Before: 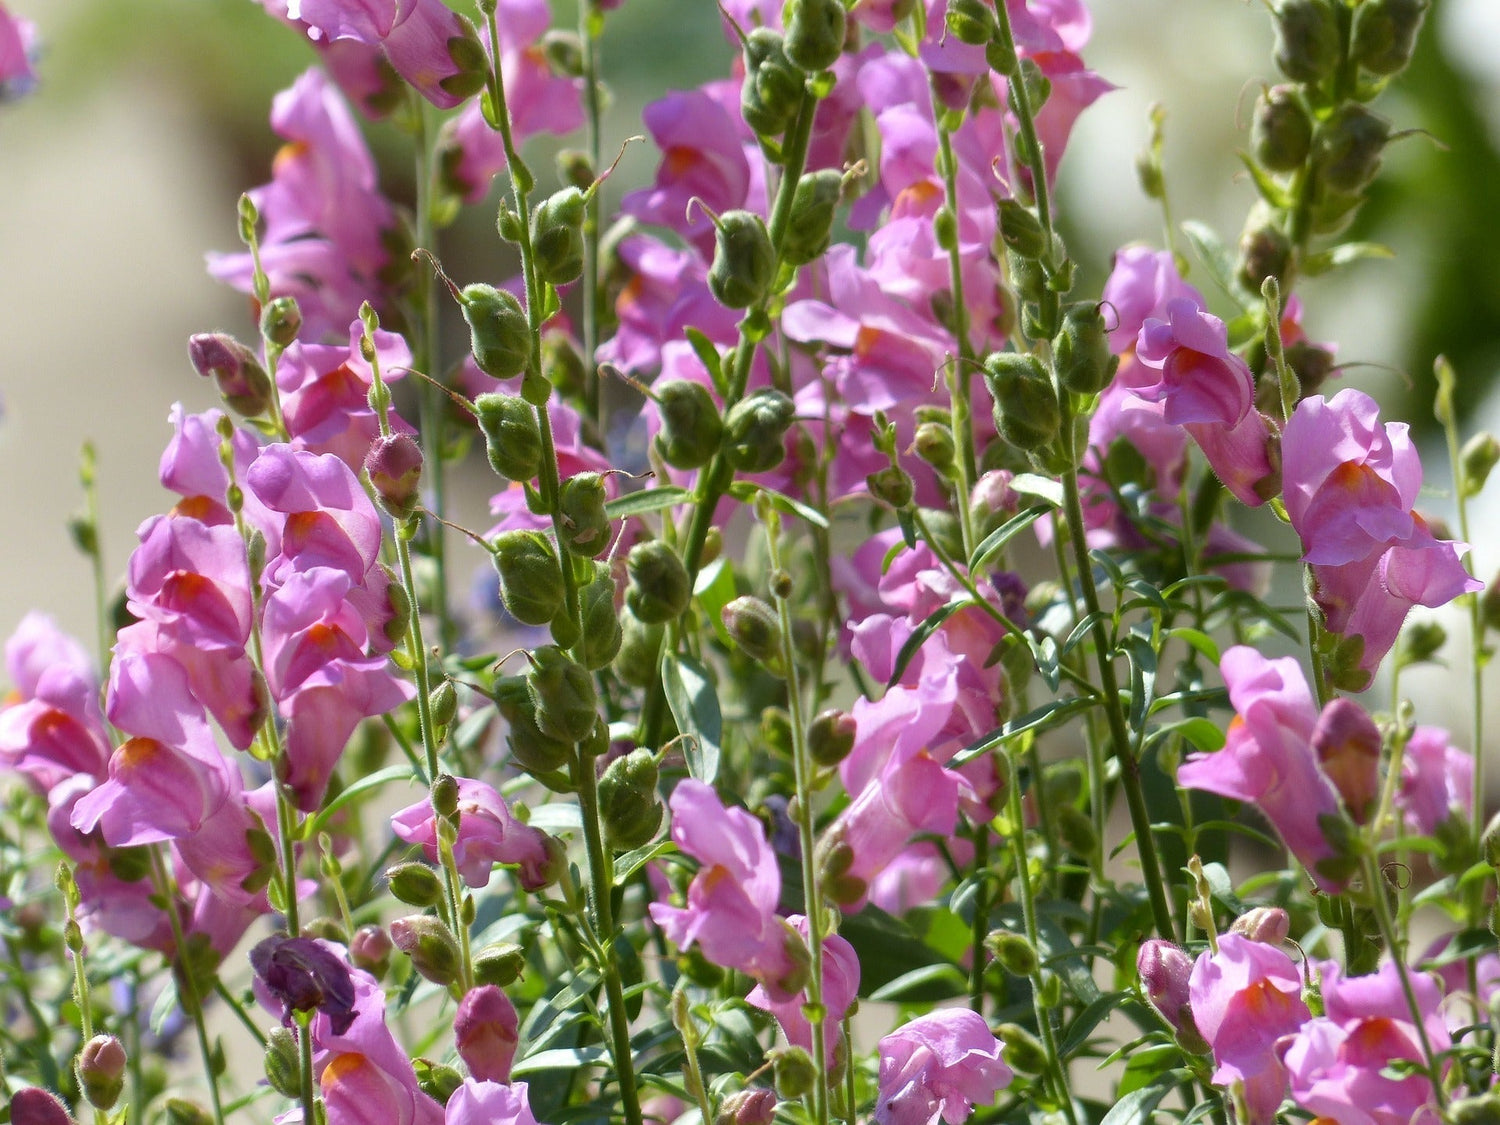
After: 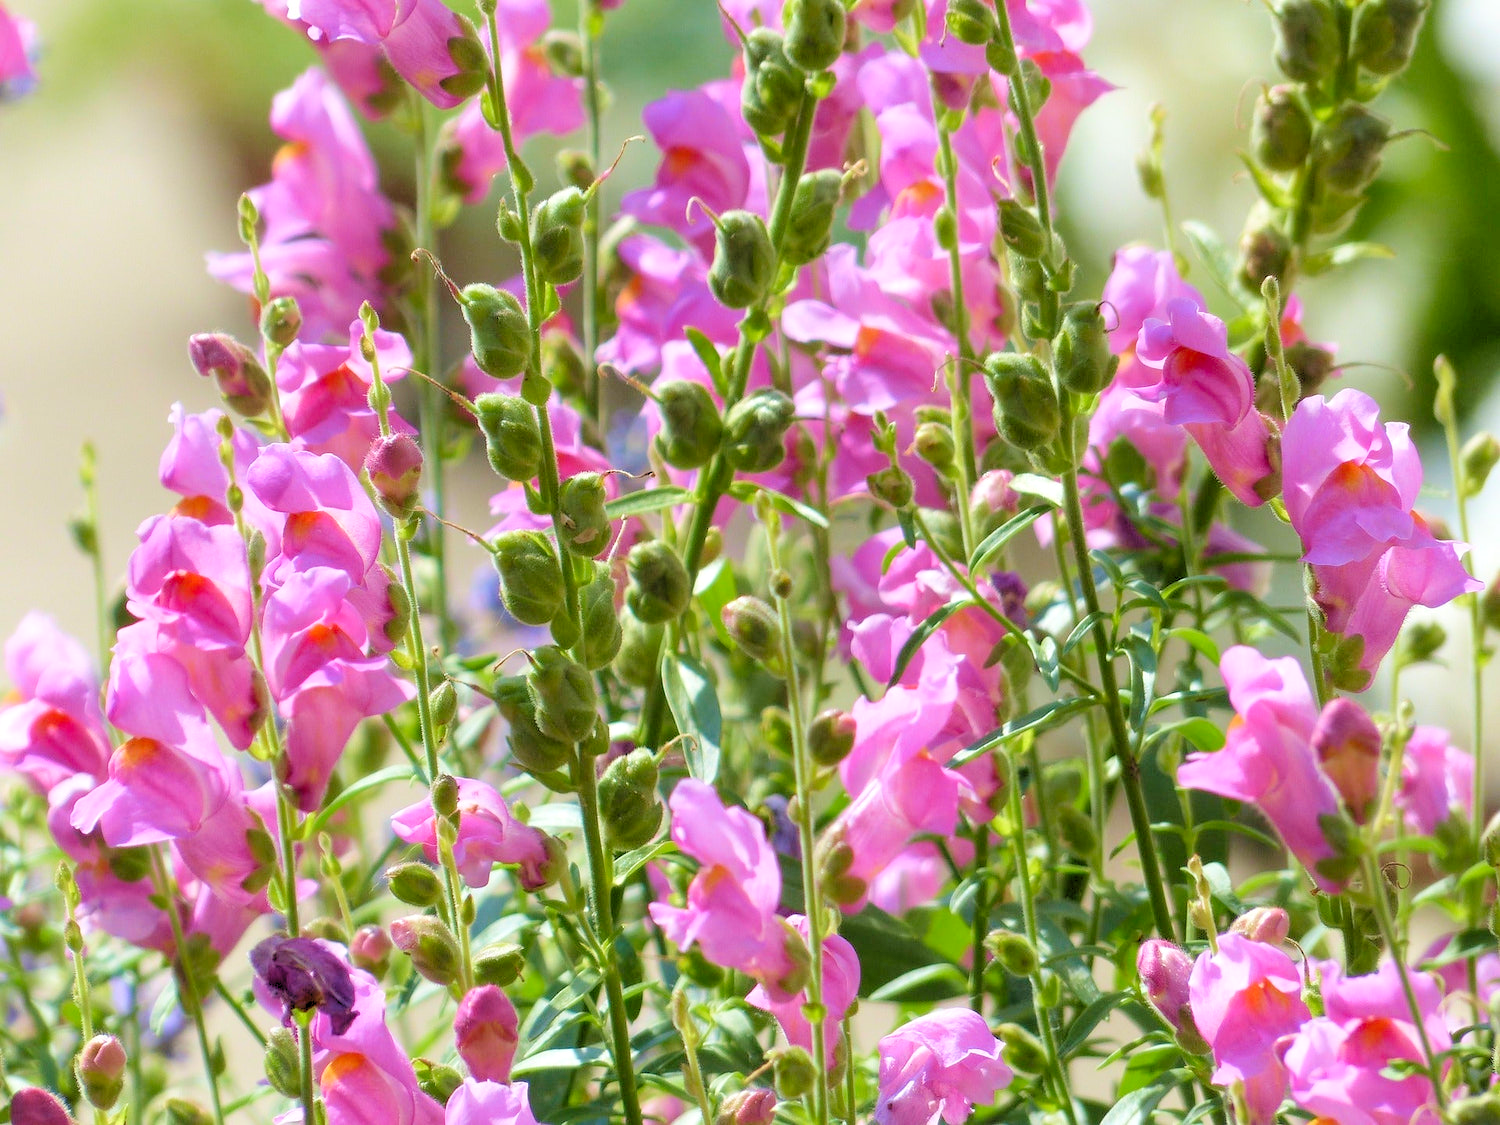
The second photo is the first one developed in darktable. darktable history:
velvia: on, module defaults
levels: levels [0.093, 0.434, 0.988]
